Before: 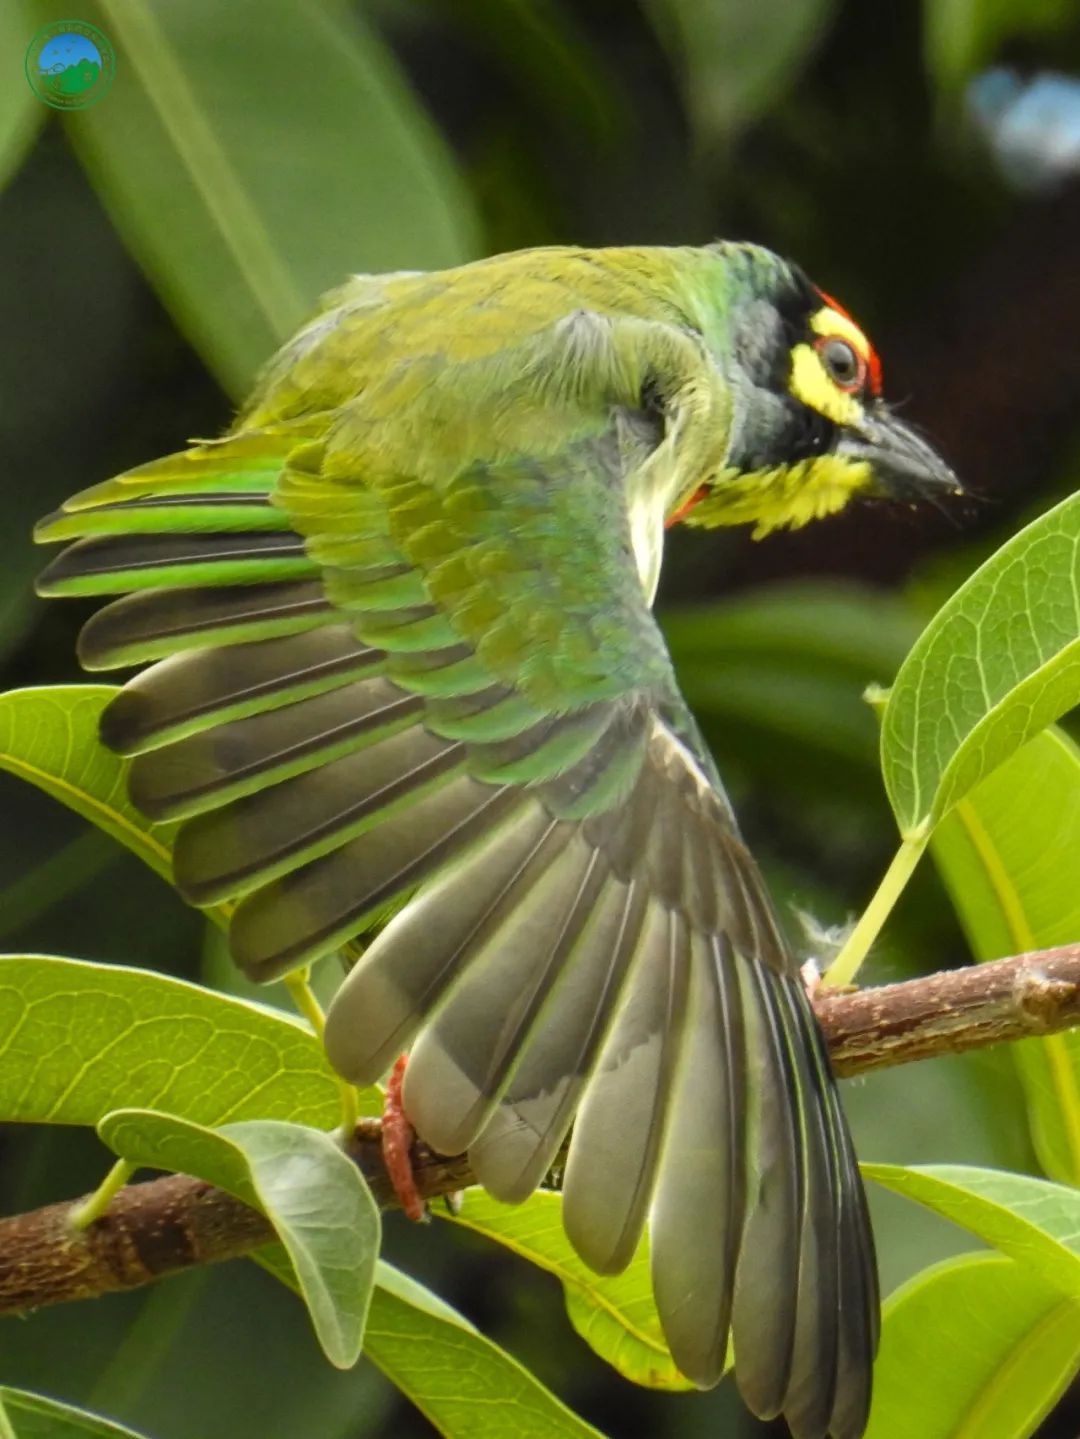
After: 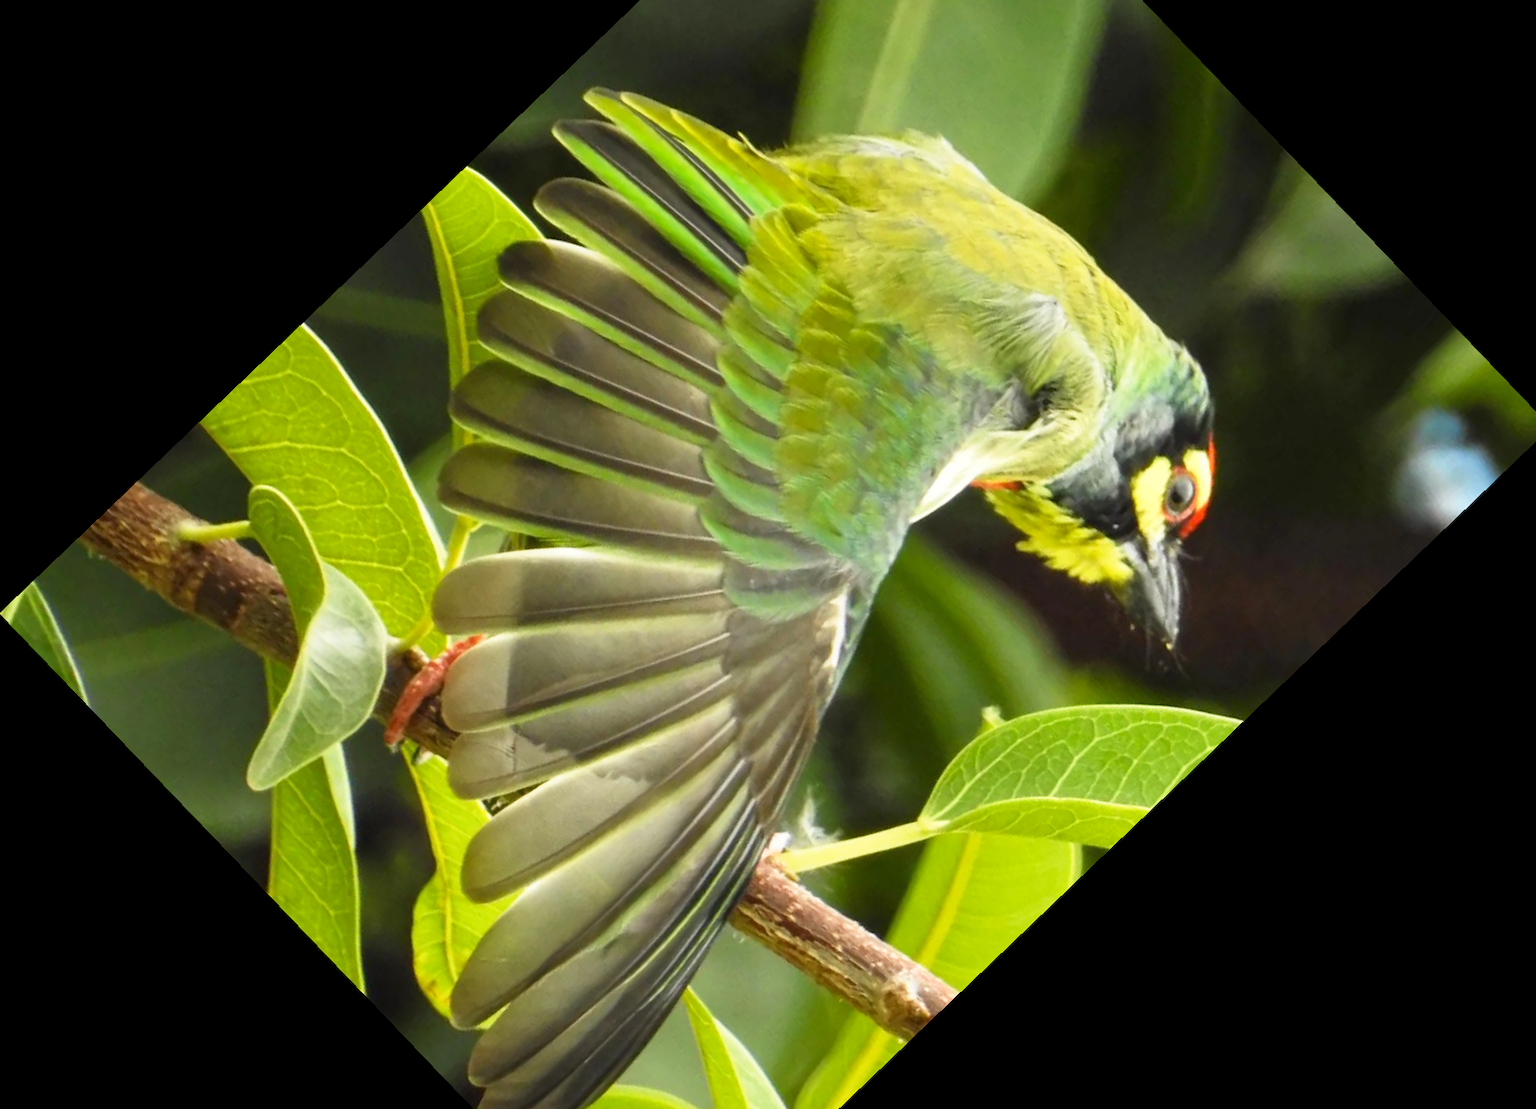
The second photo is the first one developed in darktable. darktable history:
base curve: curves: ch0 [(0, 0) (0.579, 0.807) (1, 1)], preserve colors none
crop and rotate: angle -46.26°, top 16.234%, right 0.912%, bottom 11.704%
